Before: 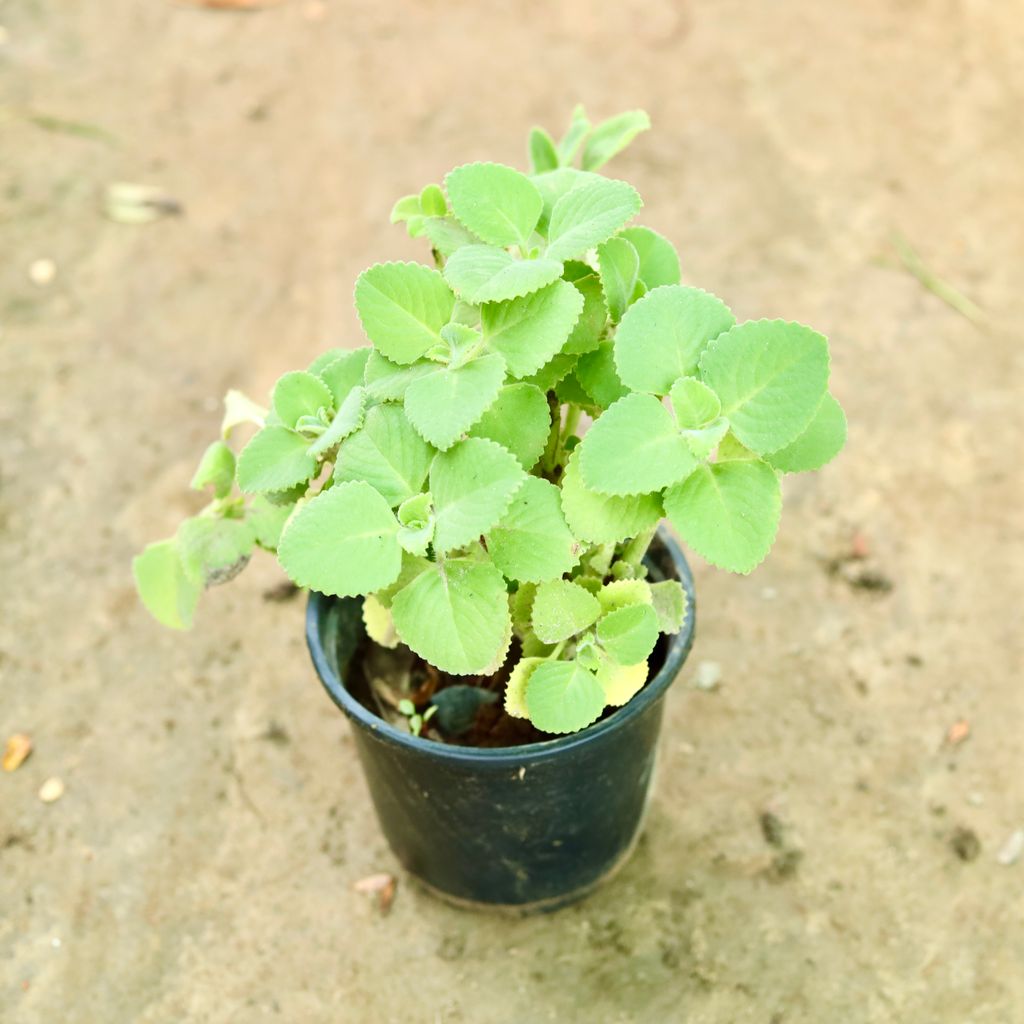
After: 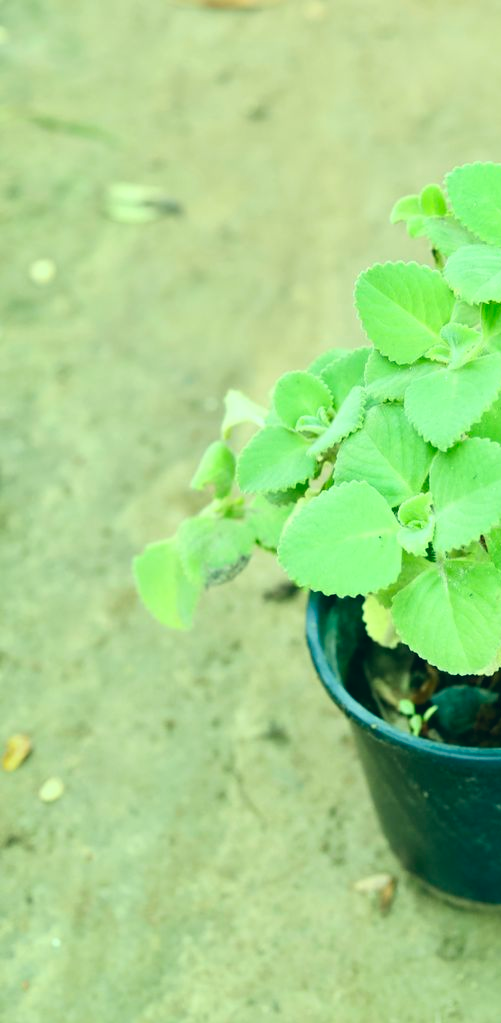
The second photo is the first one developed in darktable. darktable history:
crop and rotate: left 0.031%, top 0%, right 50.945%
color correction: highlights a* -19.92, highlights b* 9.8, shadows a* -20.24, shadows b* -10.45
